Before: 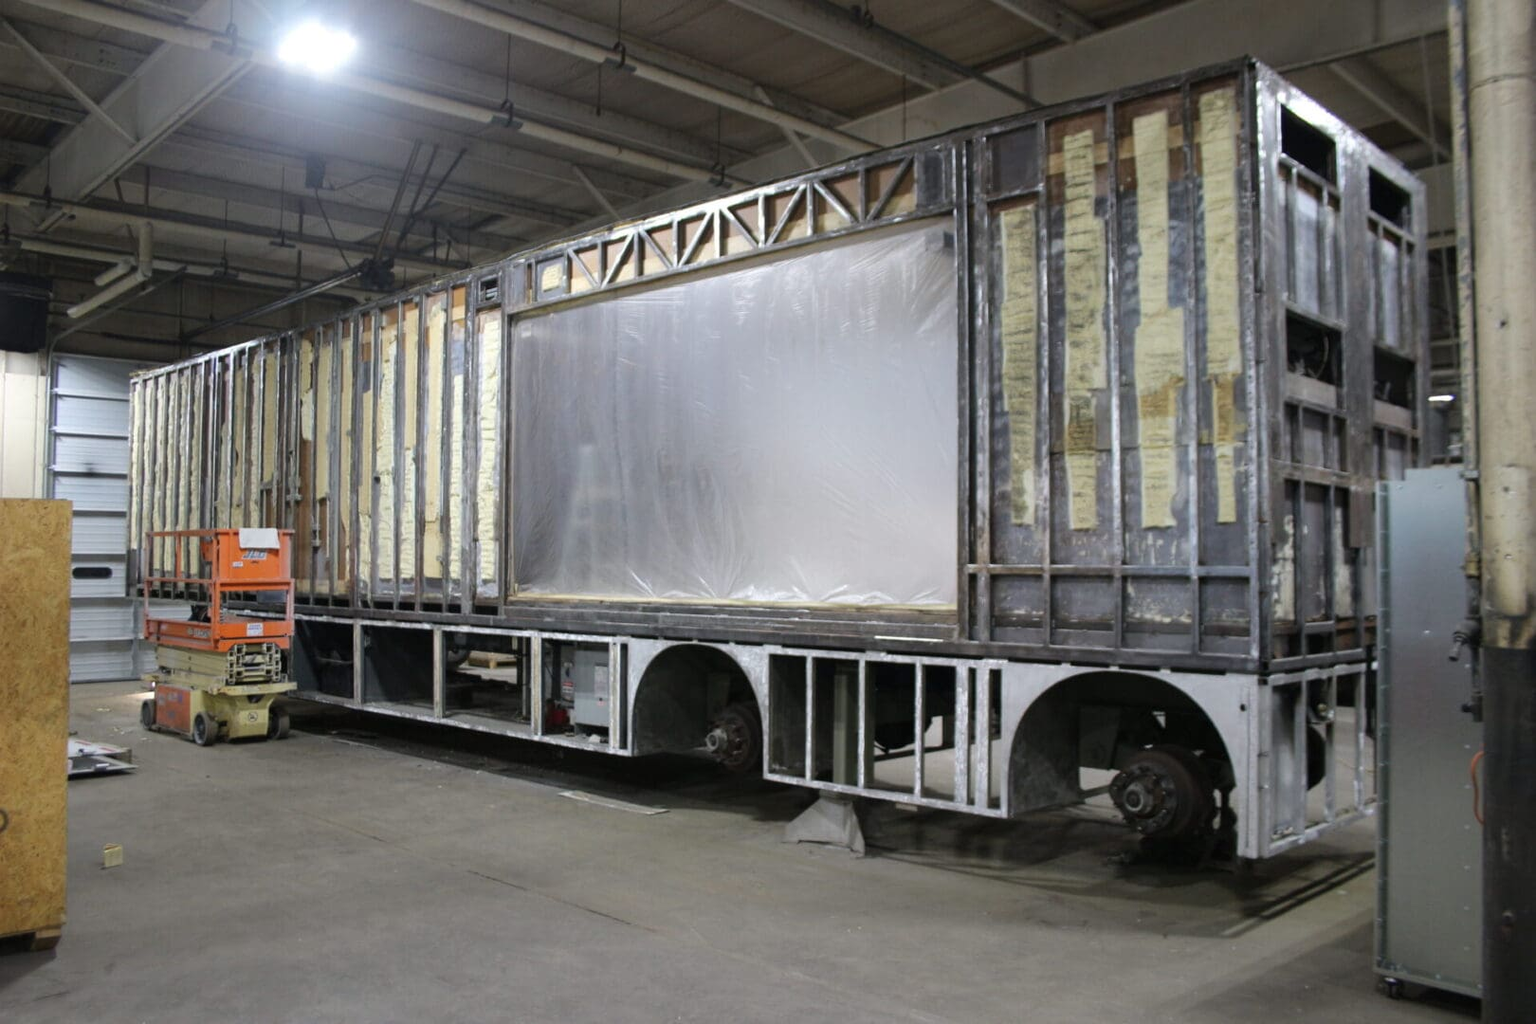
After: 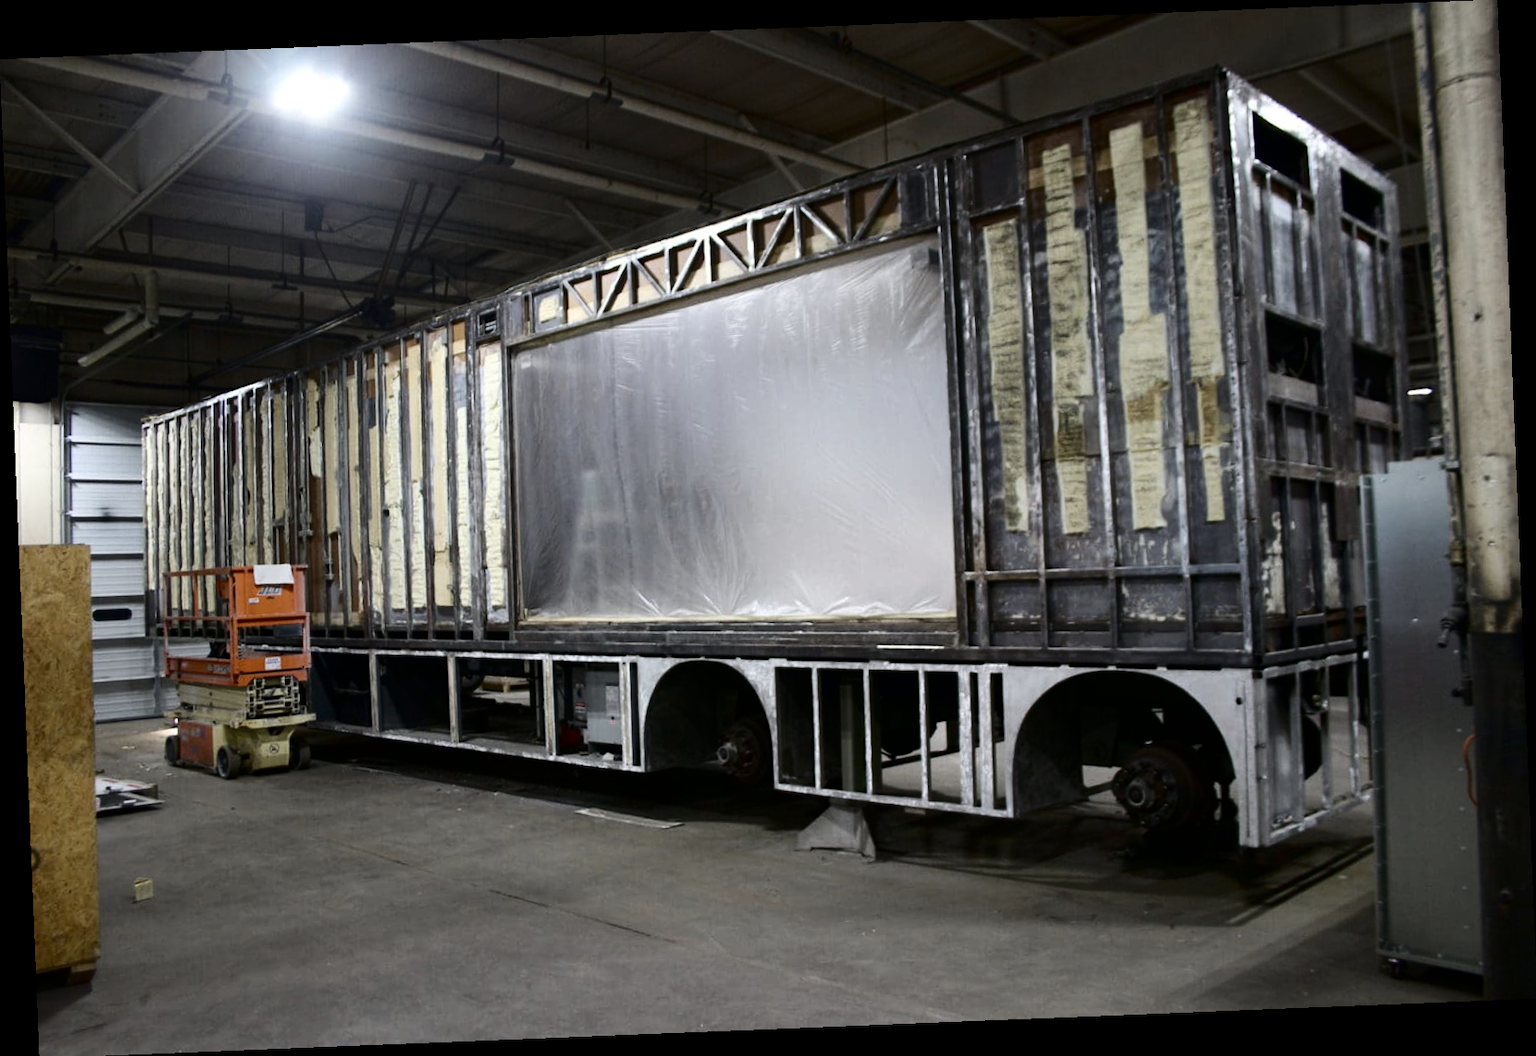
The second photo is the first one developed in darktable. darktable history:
rotate and perspective: rotation -2.29°, automatic cropping off
color zones: curves: ch1 [(0, 0.292) (0.001, 0.292) (0.2, 0.264) (0.4, 0.248) (0.6, 0.248) (0.8, 0.264) (0.999, 0.292) (1, 0.292)]
contrast brightness saturation: contrast 0.22, brightness -0.19, saturation 0.24
color balance rgb: perceptual saturation grading › global saturation 20%, global vibrance 20%
